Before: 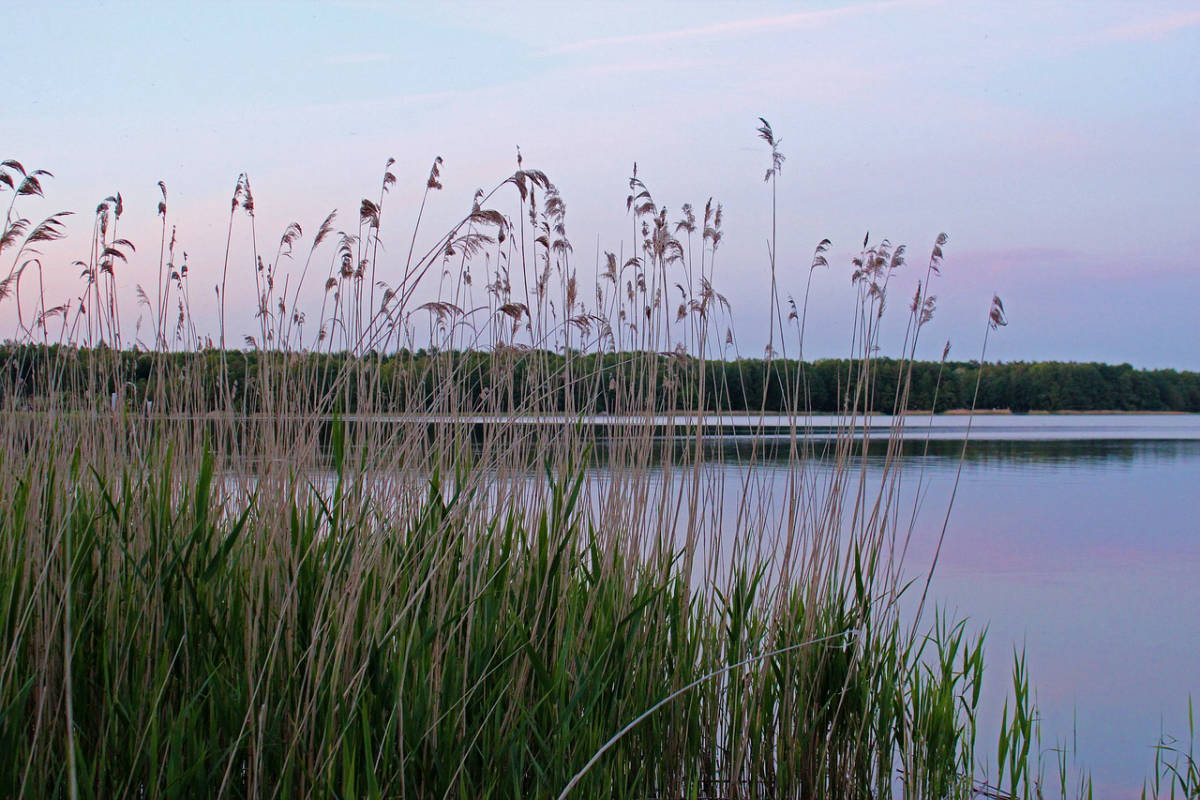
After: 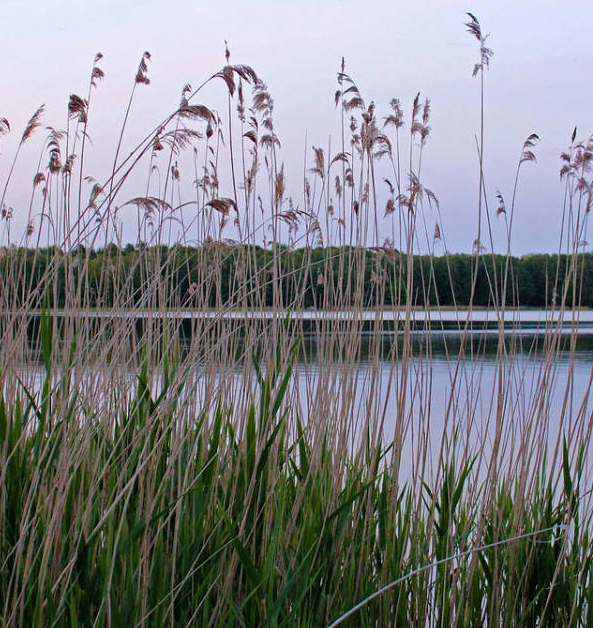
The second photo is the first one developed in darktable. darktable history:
exposure: black level correction 0.001, exposure 0.191 EV, compensate highlight preservation false
crop and rotate: angle 0.02°, left 24.353%, top 13.219%, right 26.156%, bottom 8.224%
